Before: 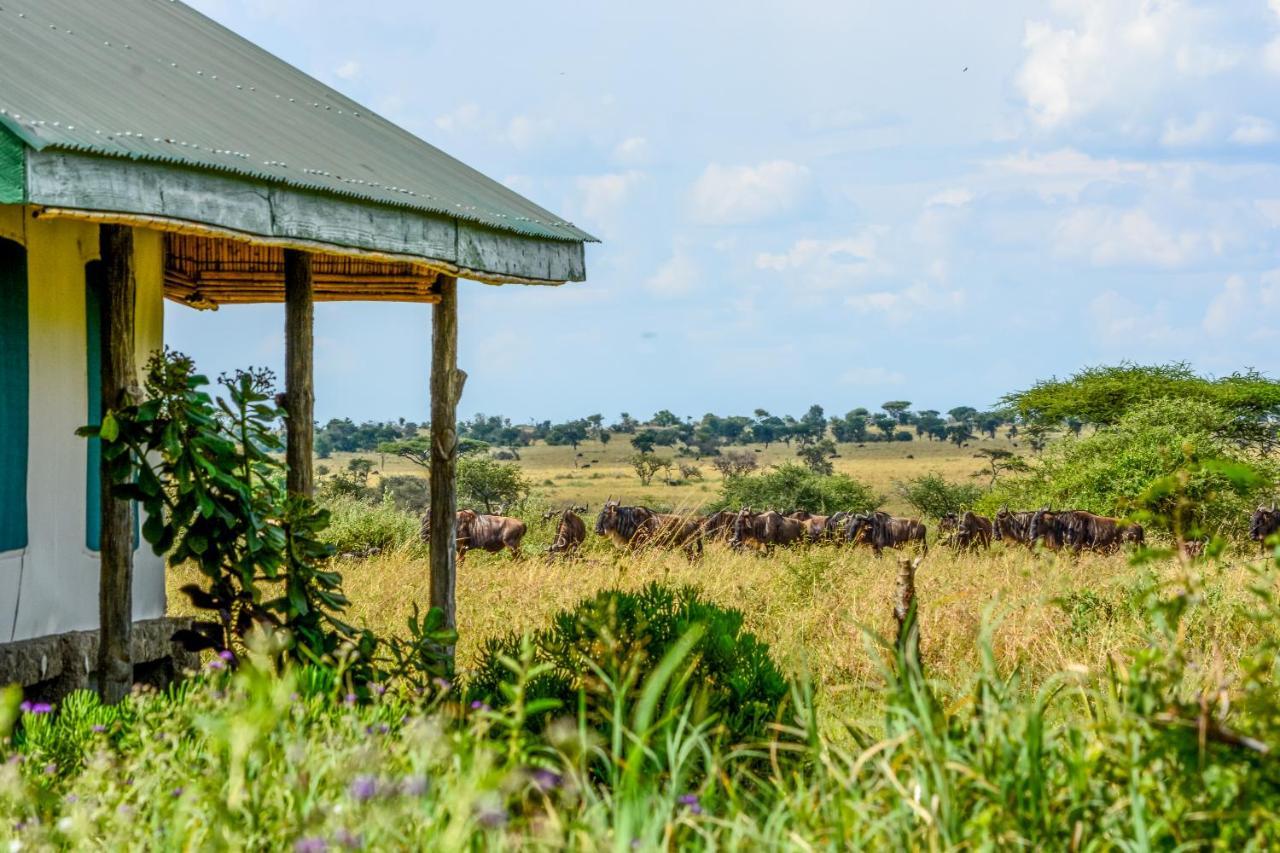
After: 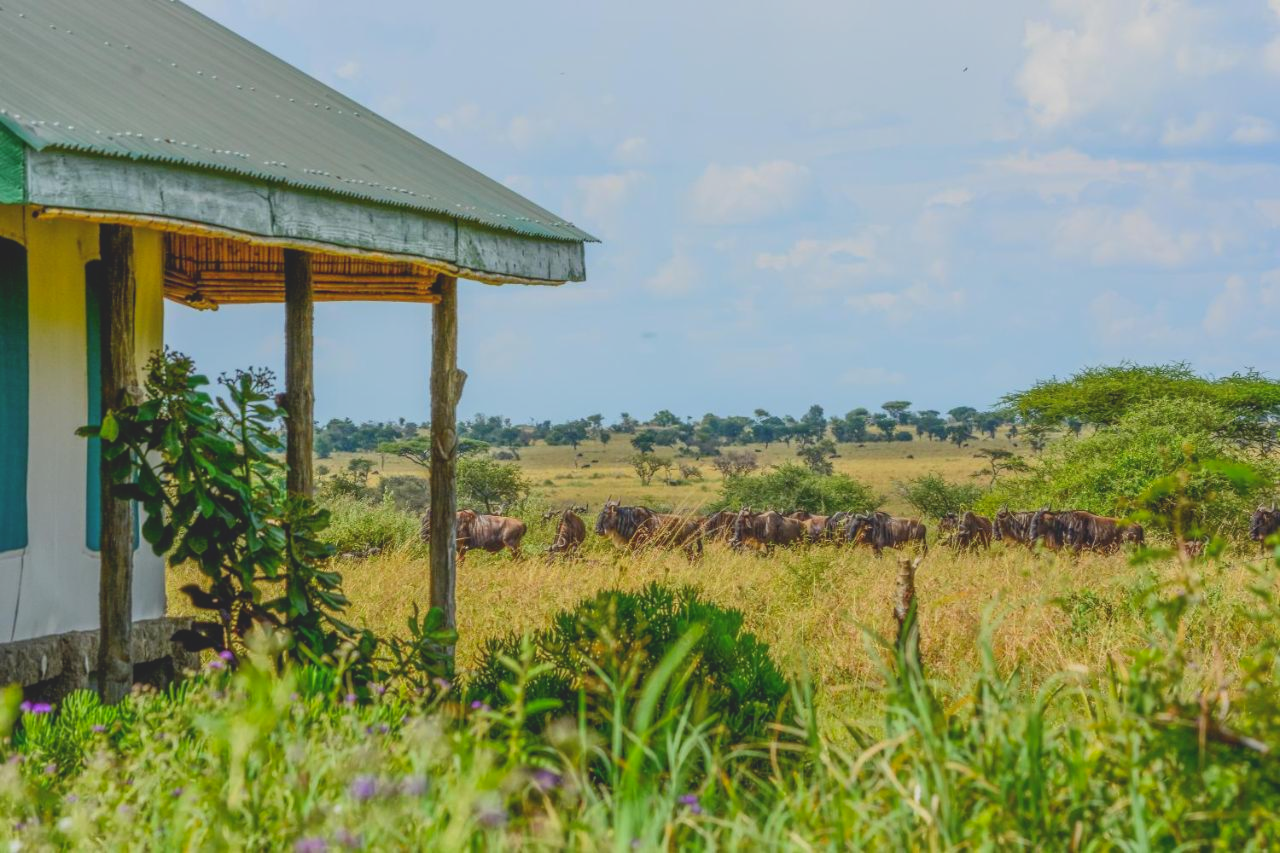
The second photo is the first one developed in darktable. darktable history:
contrast brightness saturation: contrast -0.273
